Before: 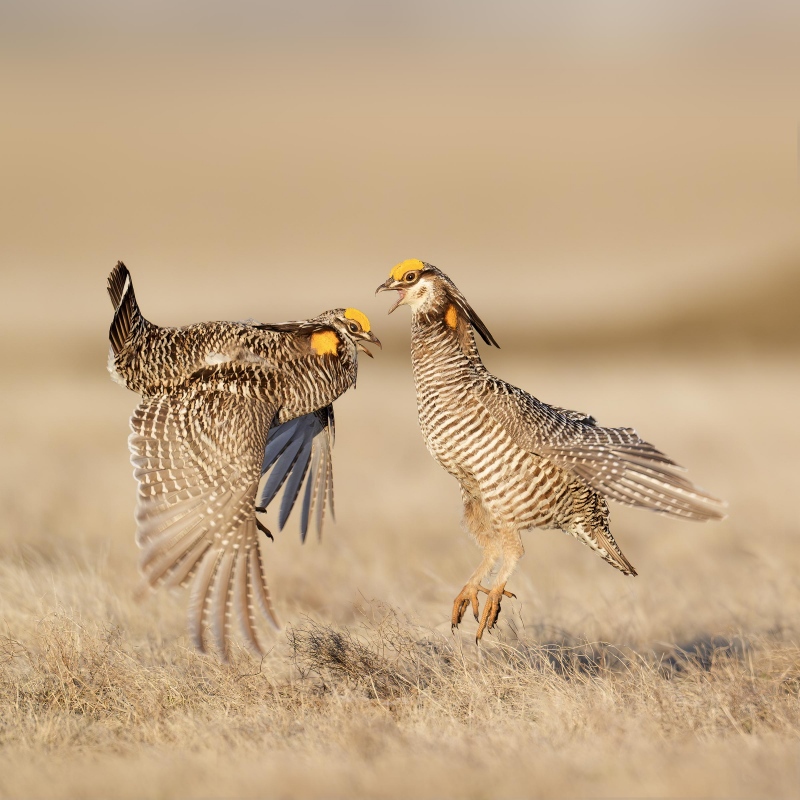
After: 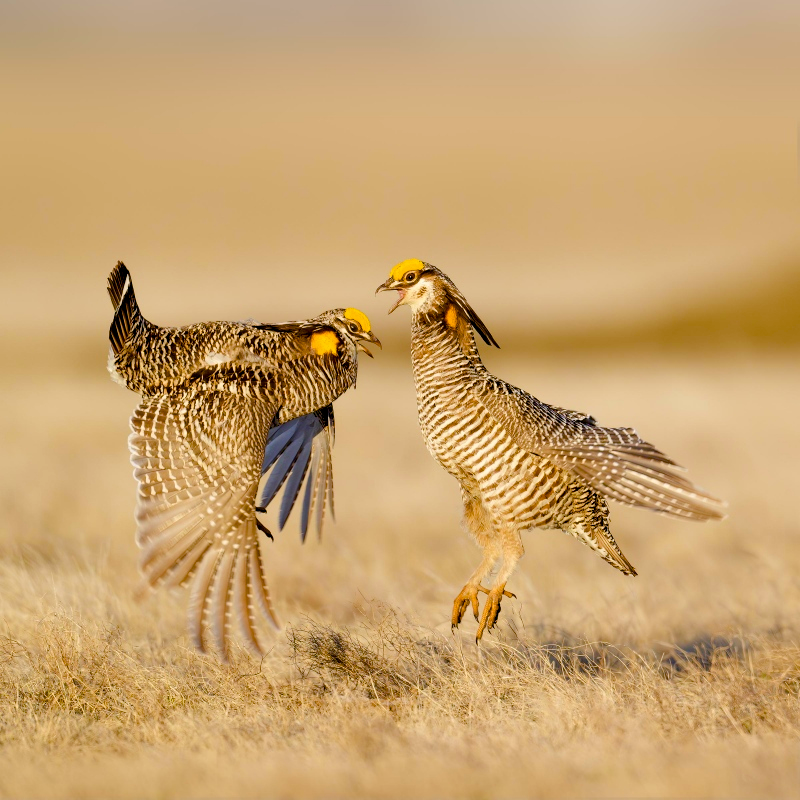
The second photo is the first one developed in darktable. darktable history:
color balance rgb: perceptual saturation grading › global saturation 20%, perceptual saturation grading › highlights -25%, perceptual saturation grading › shadows 25%, global vibrance 50%
exposure: black level correction 0.009, exposure 0.014 EV, compensate highlight preservation false
